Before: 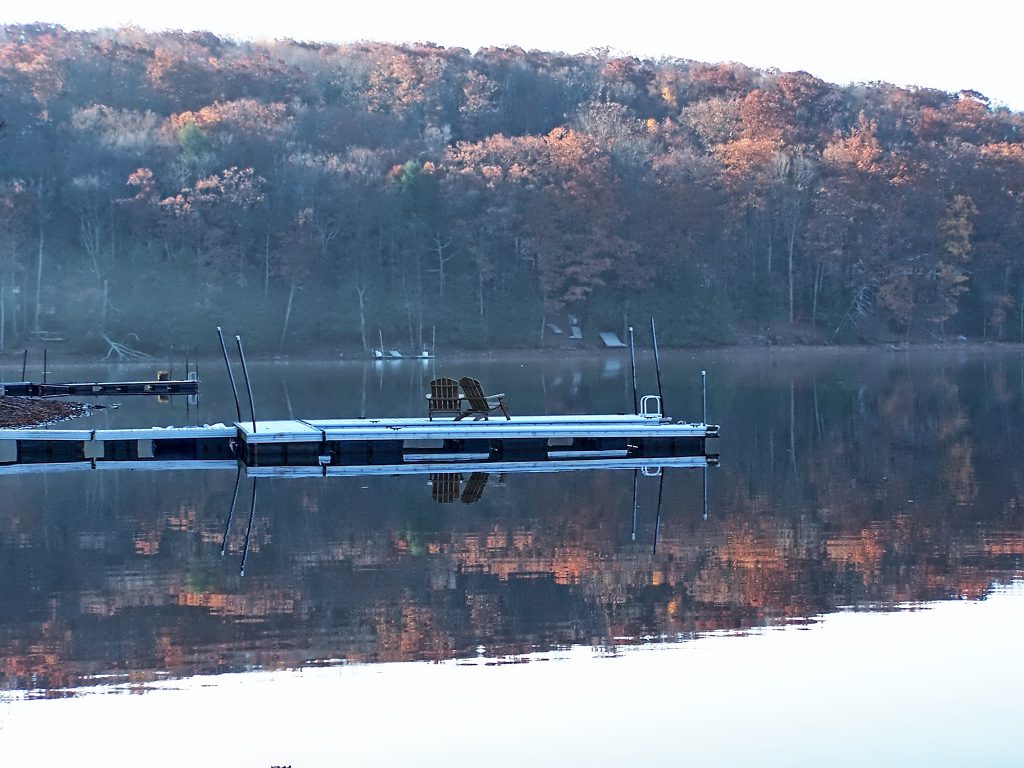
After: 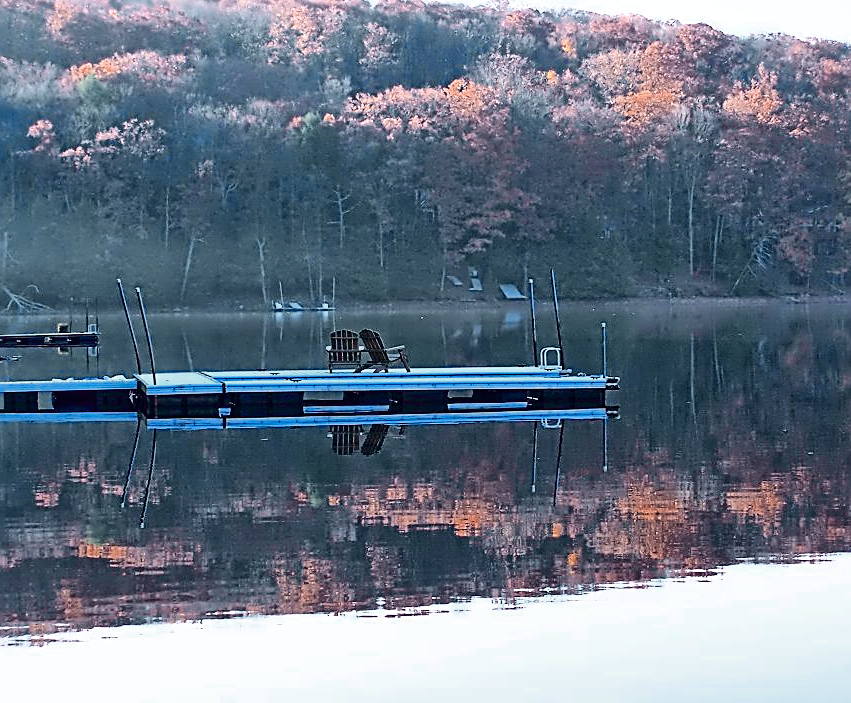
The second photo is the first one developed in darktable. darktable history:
tone curve: curves: ch0 [(0, 0.023) (0.087, 0.065) (0.184, 0.168) (0.45, 0.54) (0.57, 0.683) (0.722, 0.825) (0.877, 0.948) (1, 1)]; ch1 [(0, 0) (0.388, 0.369) (0.44, 0.44) (0.489, 0.481) (0.534, 0.561) (0.657, 0.659) (1, 1)]; ch2 [(0, 0) (0.353, 0.317) (0.408, 0.427) (0.472, 0.46) (0.5, 0.496) (0.537, 0.534) (0.576, 0.592) (0.625, 0.631) (1, 1)], color space Lab, independent channels, preserve colors none
color zones: curves: ch0 [(0, 0.5) (0.125, 0.4) (0.25, 0.5) (0.375, 0.4) (0.5, 0.4) (0.625, 0.35) (0.75, 0.35) (0.875, 0.5)]; ch1 [(0, 0.35) (0.125, 0.45) (0.25, 0.35) (0.375, 0.35) (0.5, 0.35) (0.625, 0.35) (0.75, 0.45) (0.875, 0.35)]; ch2 [(0, 0.6) (0.125, 0.5) (0.25, 0.5) (0.375, 0.6) (0.5, 0.6) (0.625, 0.5) (0.75, 0.5) (0.875, 0.5)]
local contrast: mode bilateral grid, contrast 20, coarseness 49, detail 120%, midtone range 0.2
haze removal: compatibility mode true
color balance rgb: perceptual saturation grading › global saturation -3.898%, global vibrance 41.695%
sharpen: on, module defaults
crop: left 9.828%, top 6.253%, right 7.012%, bottom 2.096%
